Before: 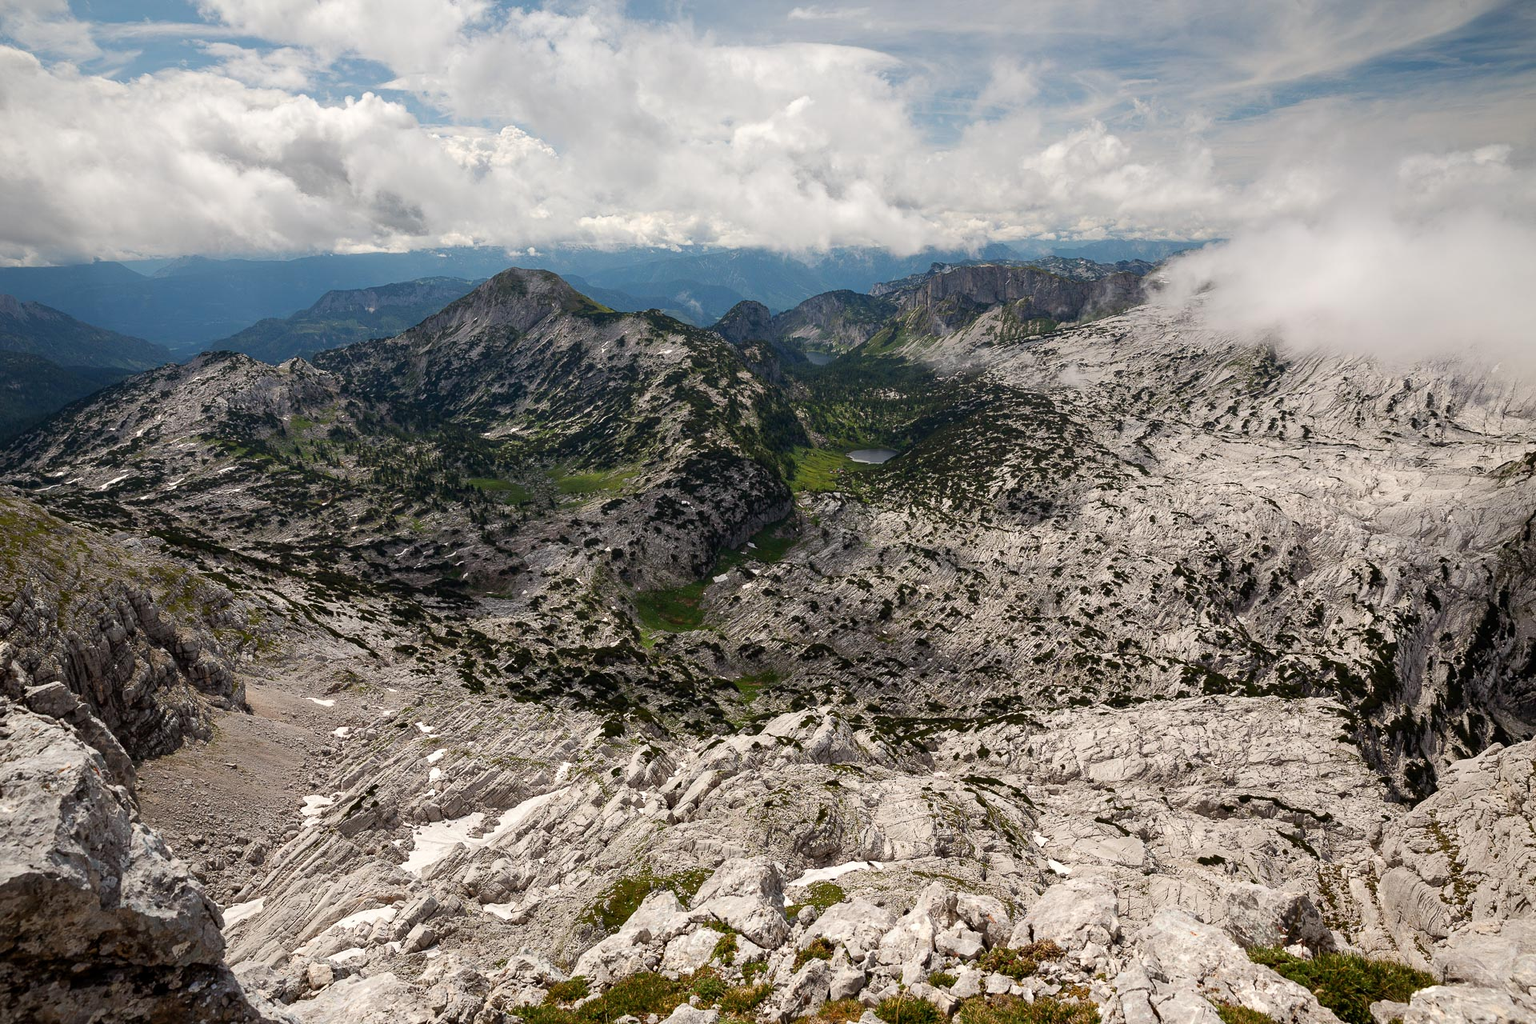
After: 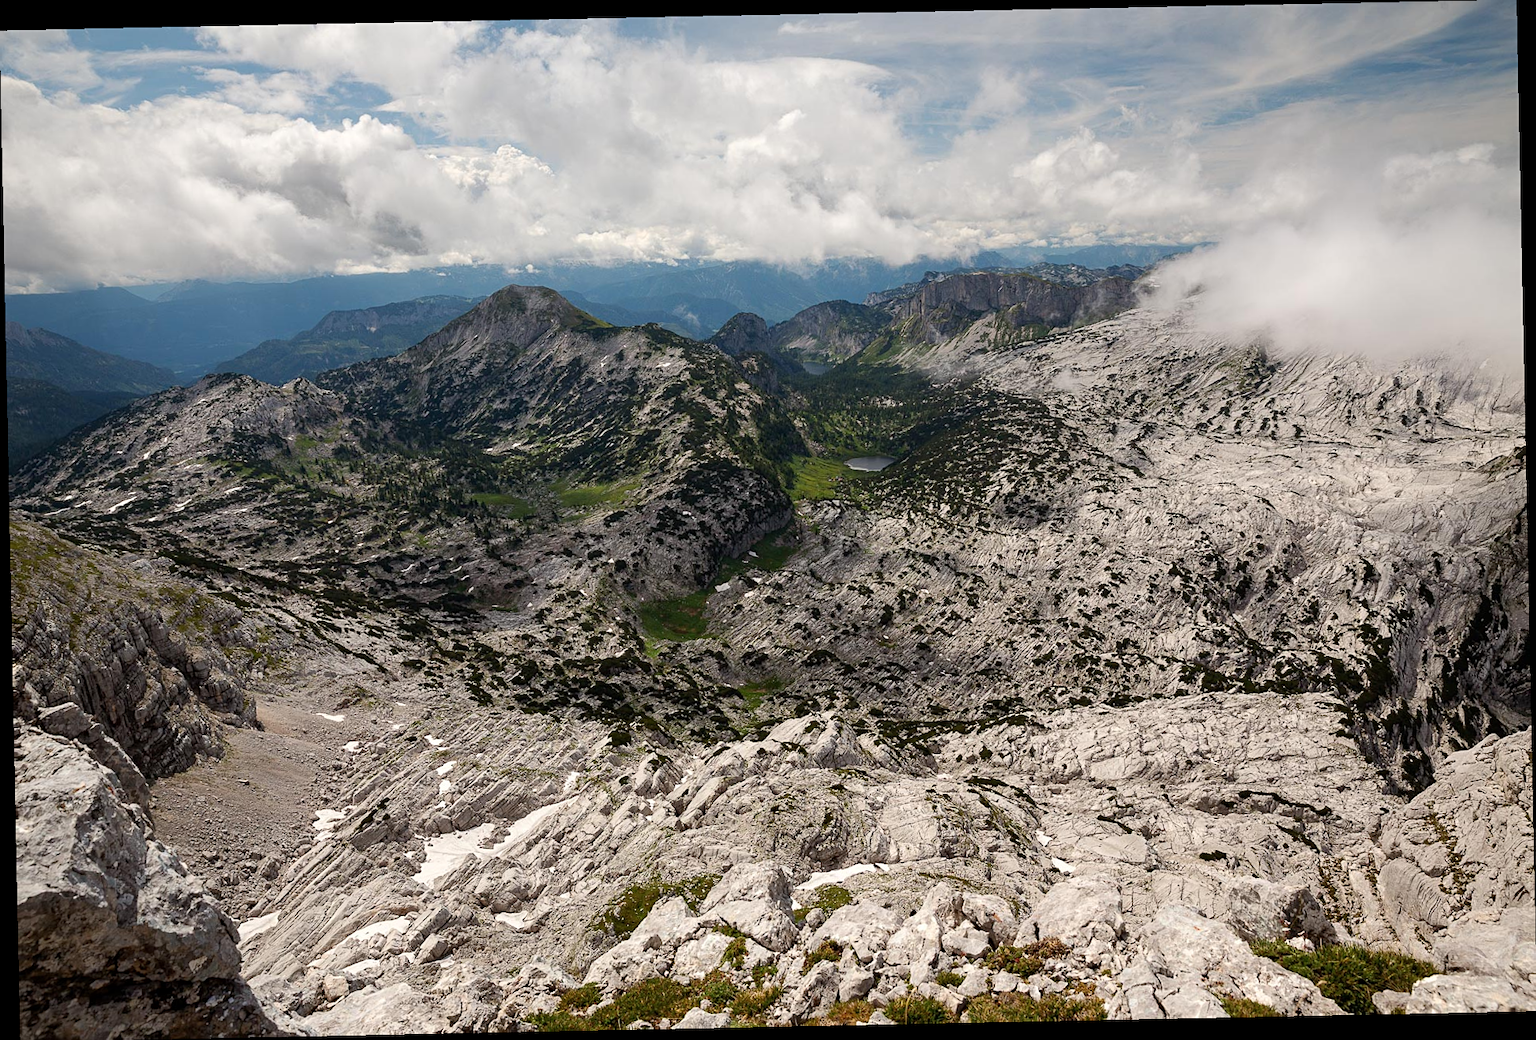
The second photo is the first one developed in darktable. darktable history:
sharpen: amount 0.2
rotate and perspective: rotation -1.17°, automatic cropping off
